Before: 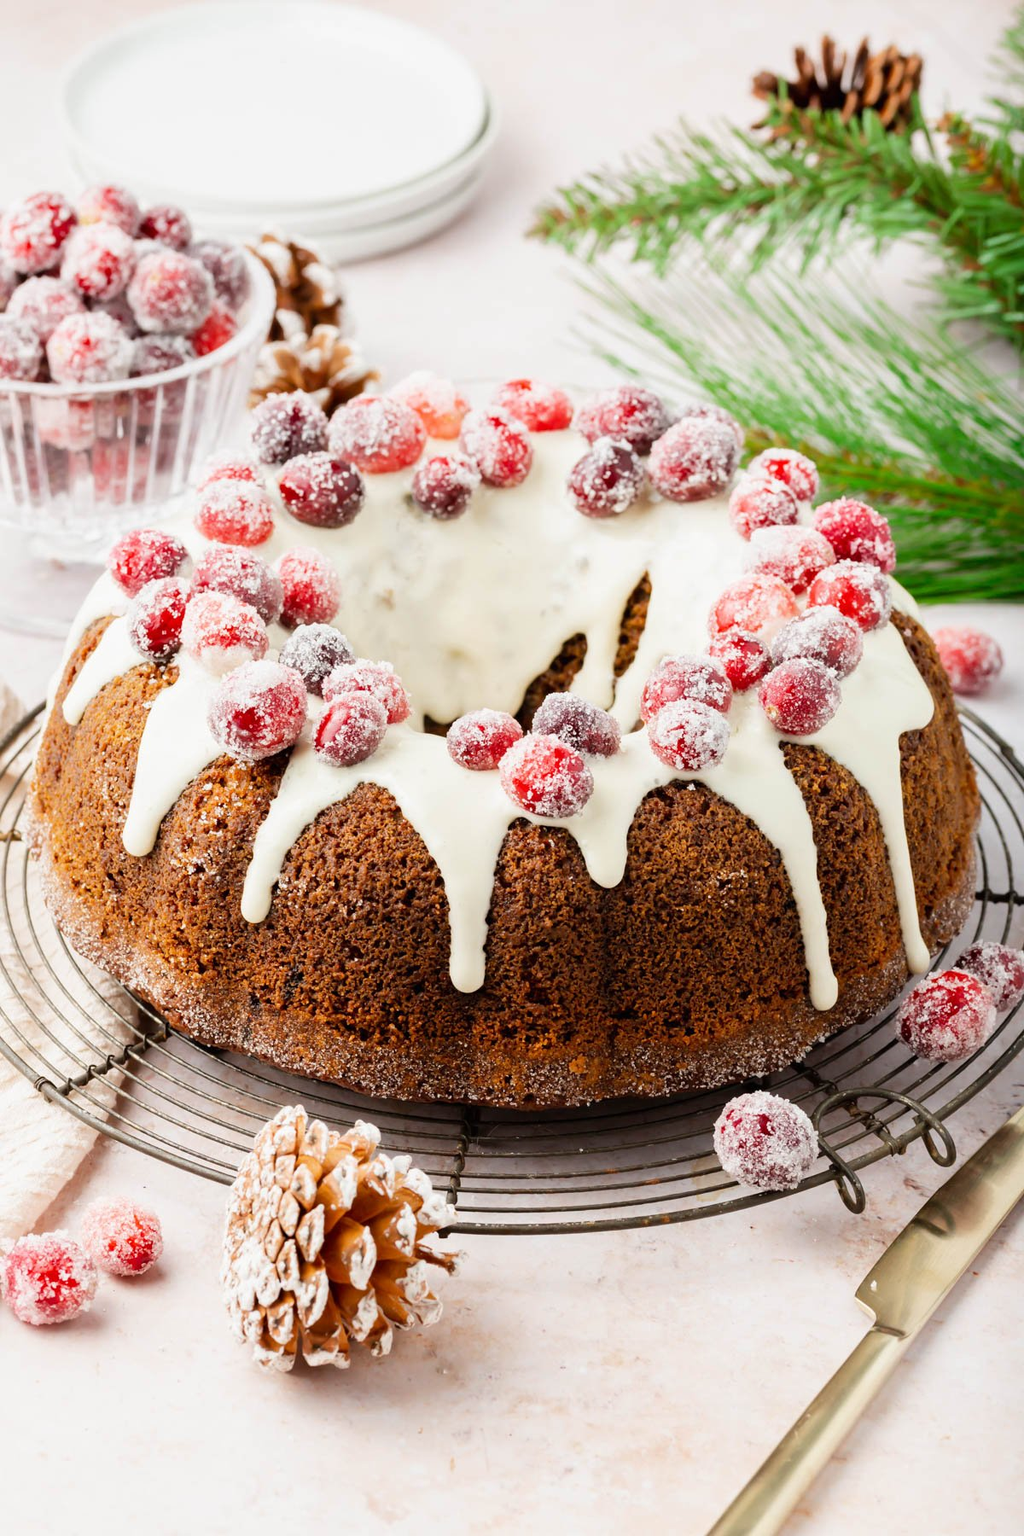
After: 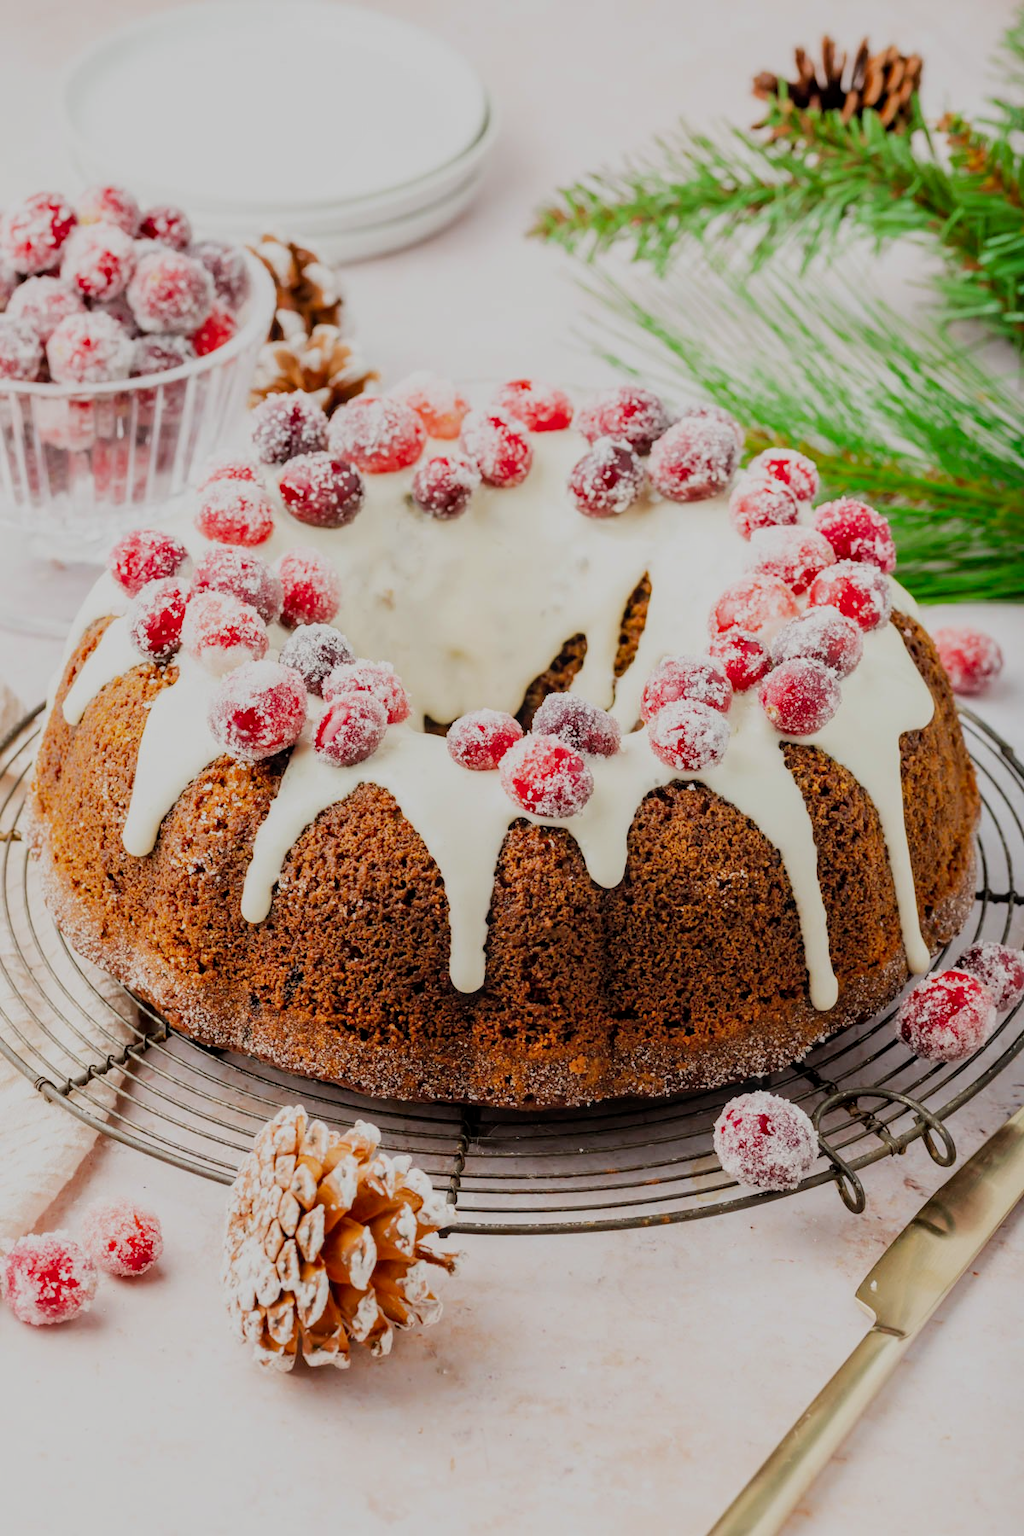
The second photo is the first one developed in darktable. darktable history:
filmic rgb: black relative exposure -7.65 EV, white relative exposure 4.56 EV, hardness 3.61
local contrast: on, module defaults
lowpass: radius 0.1, contrast 0.85, saturation 1.1, unbound 0
